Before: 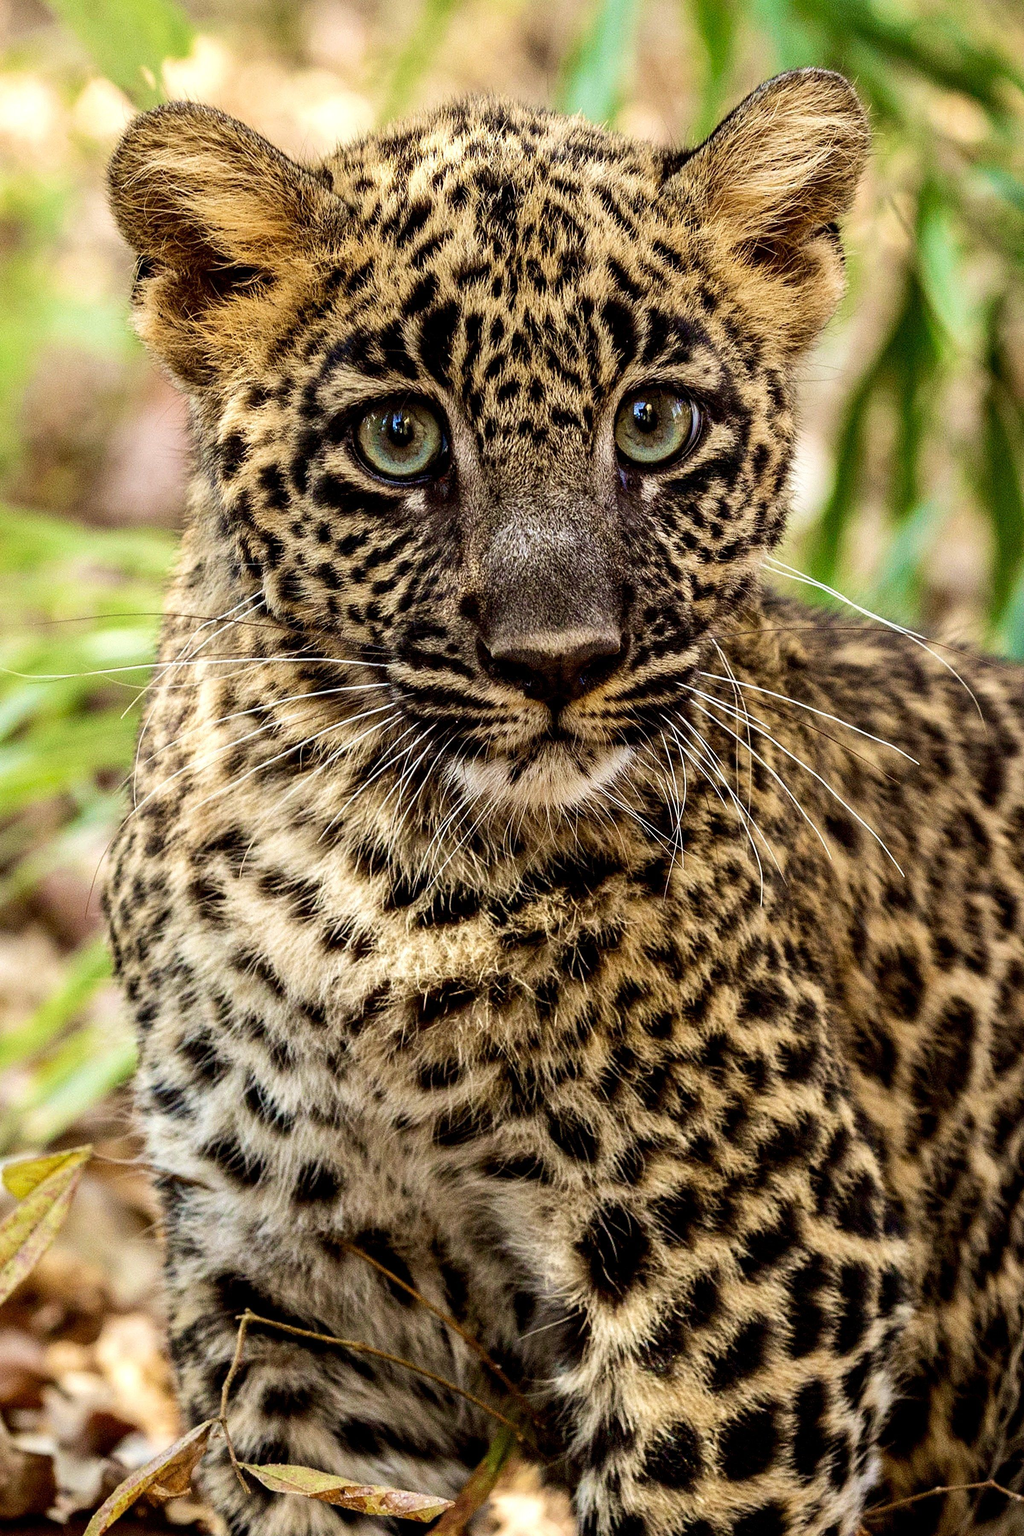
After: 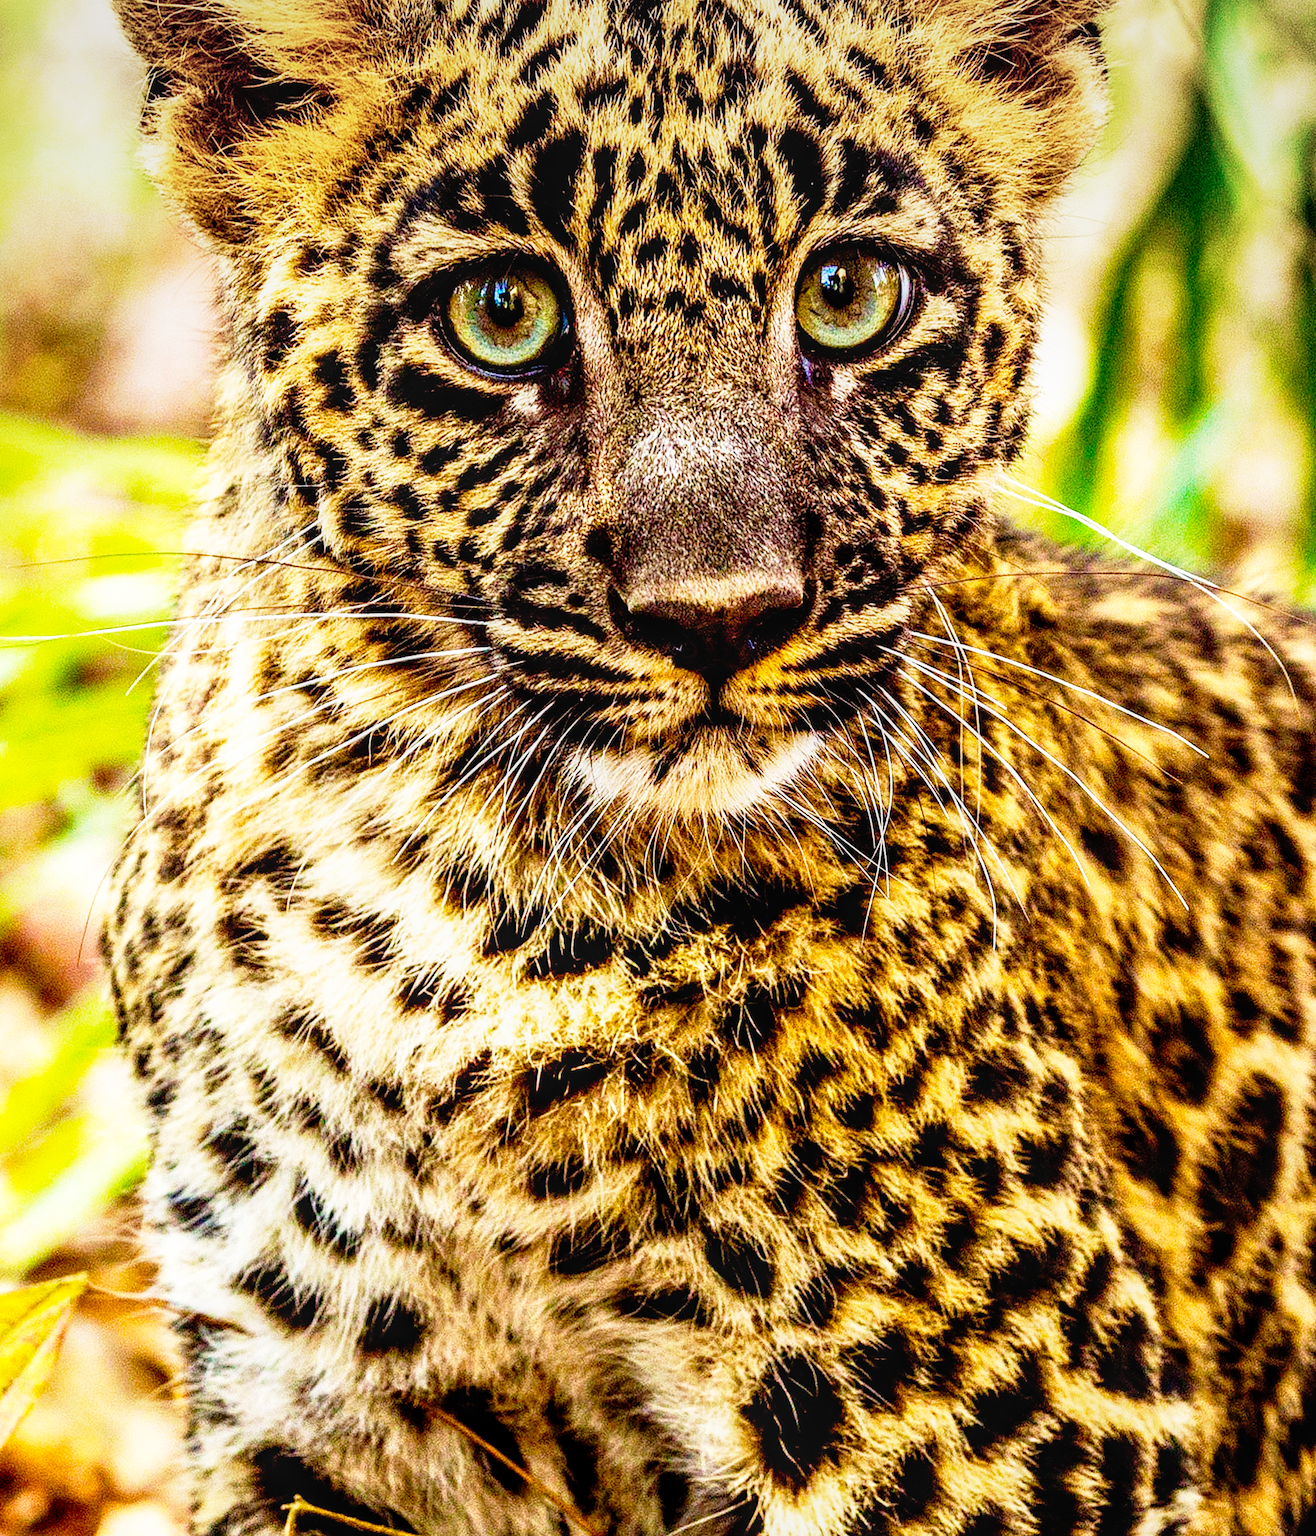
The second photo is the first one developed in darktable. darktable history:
color balance rgb: perceptual saturation grading › global saturation 29.412%
crop and rotate: left 2.767%, top 13.43%, right 2.383%, bottom 12.816%
local contrast: on, module defaults
tone equalizer: -8 EV -0.57 EV, mask exposure compensation -0.494 EV
vignetting: fall-off start 100.48%, brightness -0.188, saturation -0.31, center (-0.024, 0.402)
base curve: curves: ch0 [(0, 0) (0.012, 0.01) (0.073, 0.168) (0.31, 0.711) (0.645, 0.957) (1, 1)], preserve colors none
